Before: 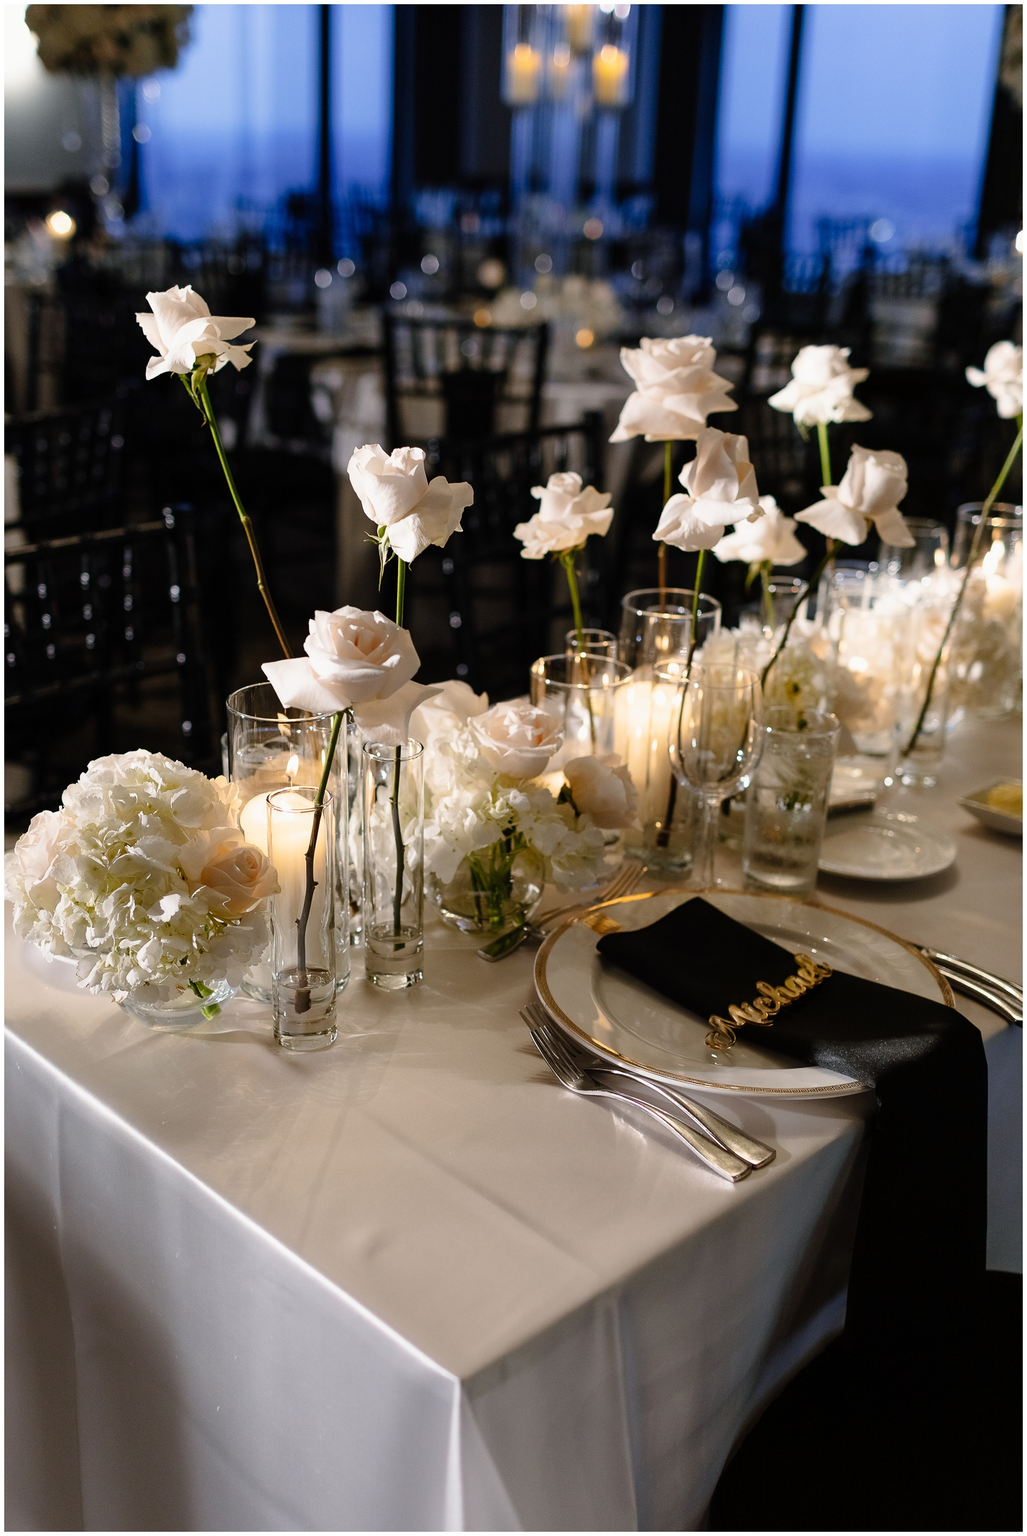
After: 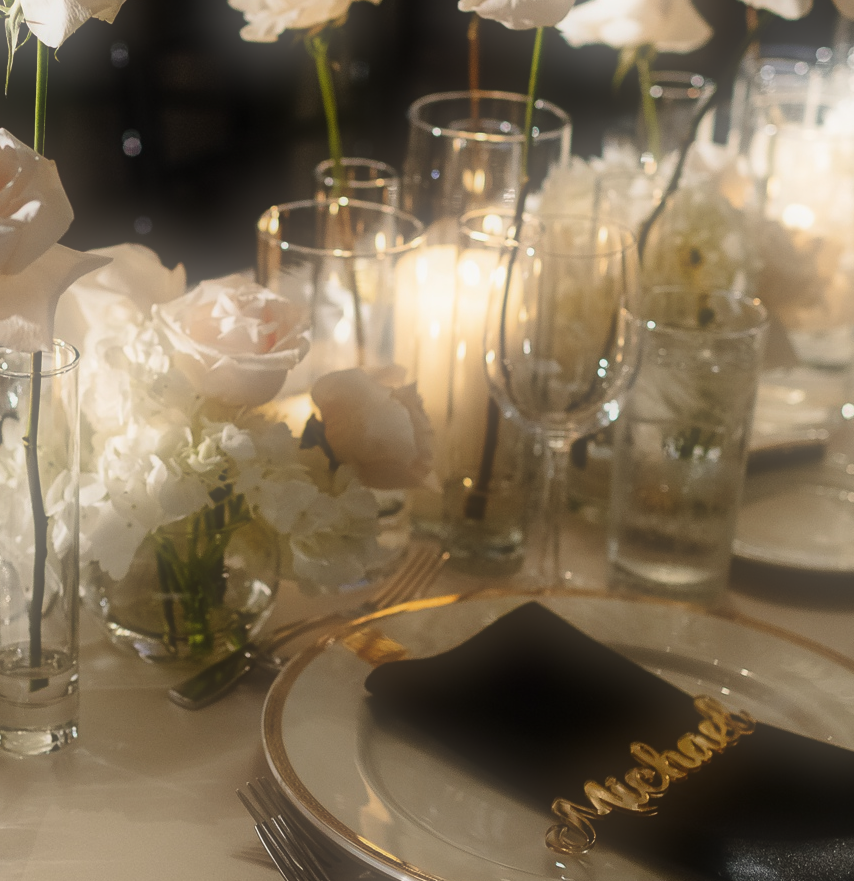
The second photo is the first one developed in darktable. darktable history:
soften: size 60.24%, saturation 65.46%, brightness 0.506 EV, mix 25.7%
rgb curve: curves: ch2 [(0, 0) (0.567, 0.512) (1, 1)], mode RGB, independent channels
crop: left 36.607%, top 34.735%, right 13.146%, bottom 30.611%
